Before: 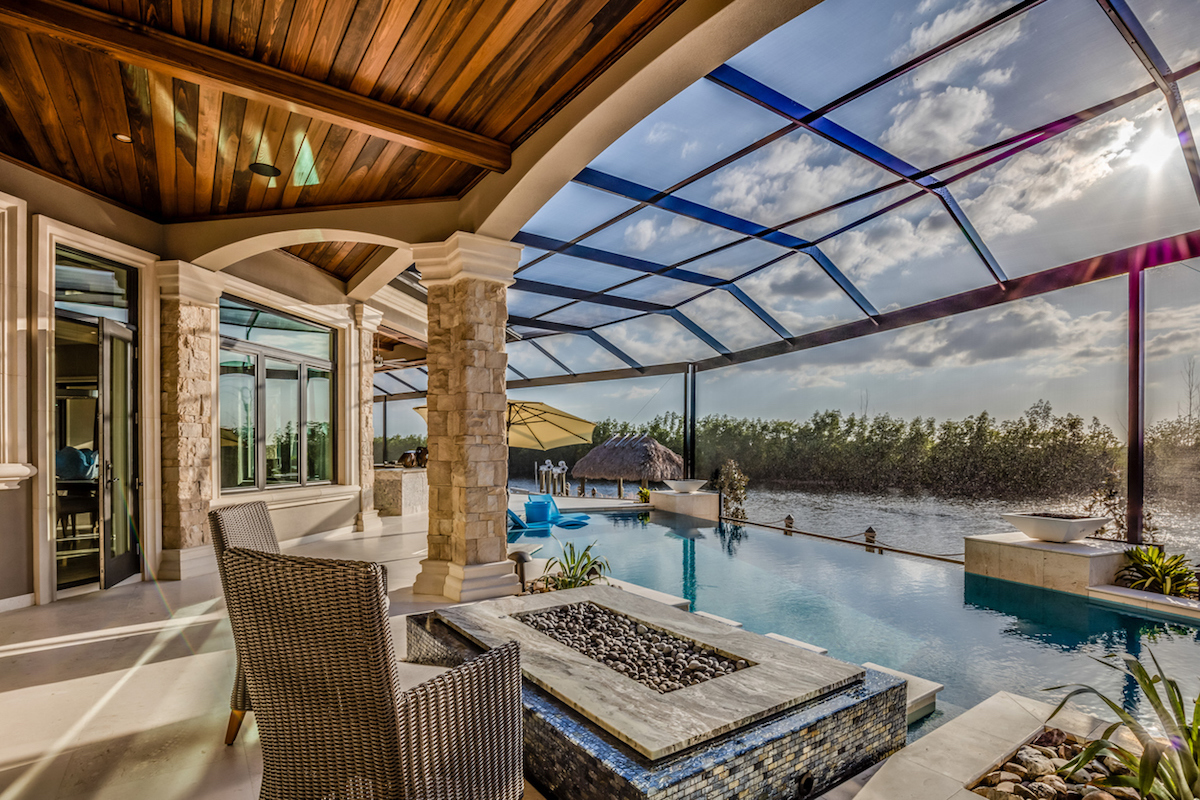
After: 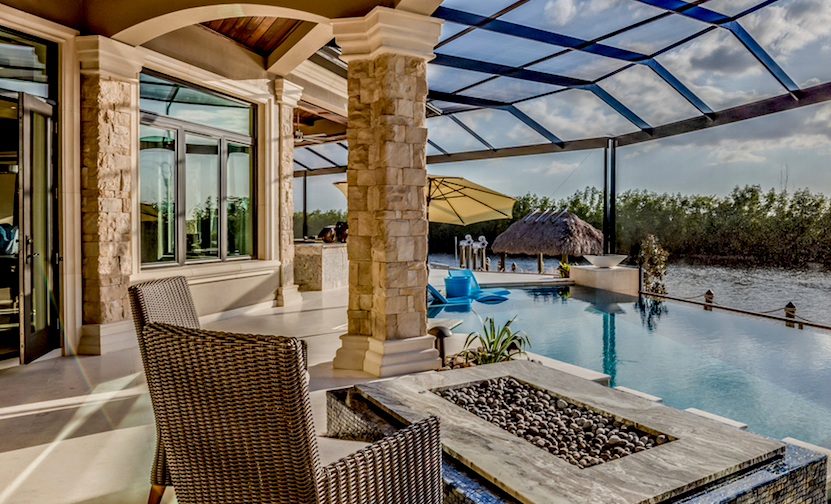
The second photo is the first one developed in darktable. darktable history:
crop: left 6.714%, top 28.146%, right 23.997%, bottom 8.808%
exposure: black level correction 0.016, exposure -0.007 EV, compensate highlight preservation false
